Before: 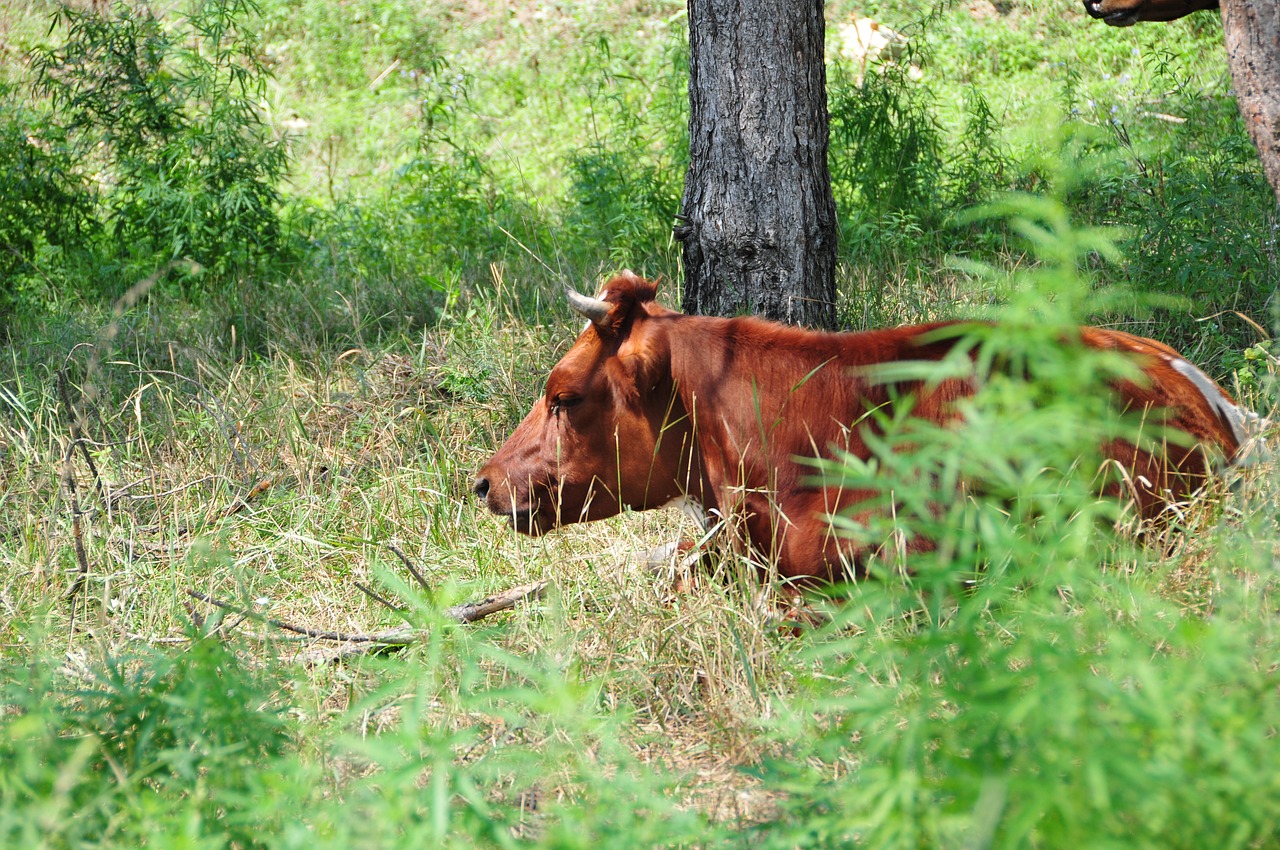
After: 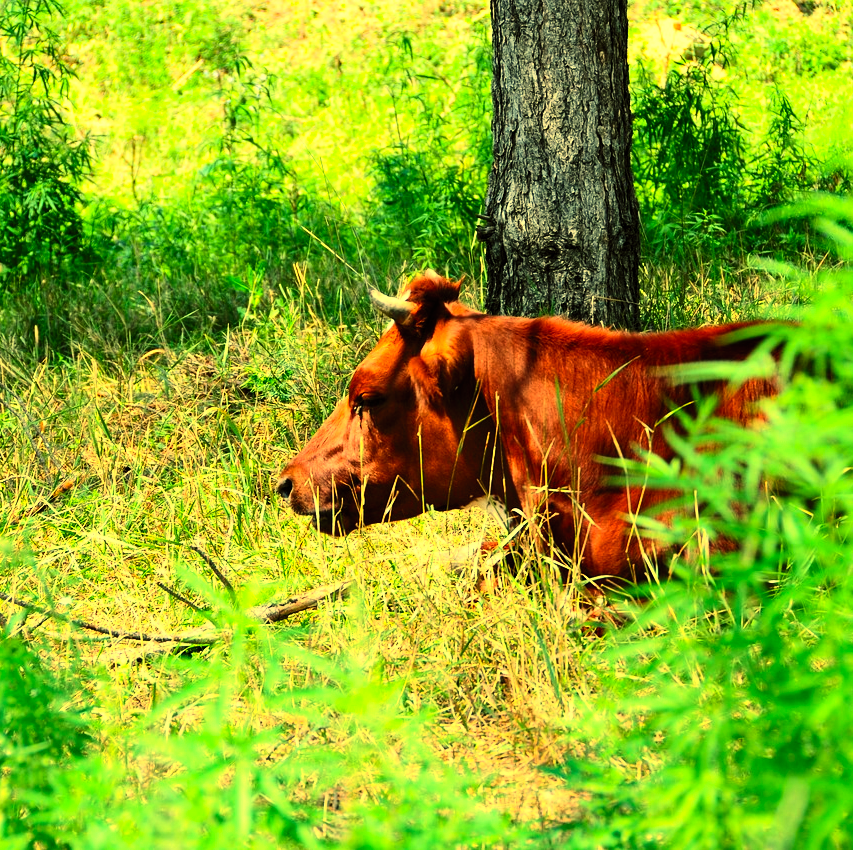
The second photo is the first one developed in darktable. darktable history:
contrast brightness saturation: contrast 0.2, brightness 0.16, saturation 0.22
crop: left 15.419%, right 17.914%
color balance: mode lift, gamma, gain (sRGB), lift [1.014, 0.966, 0.918, 0.87], gamma [0.86, 0.734, 0.918, 0.976], gain [1.063, 1.13, 1.063, 0.86]
white balance: red 1.045, blue 0.932
color correction: highlights a* -8, highlights b* 3.1
